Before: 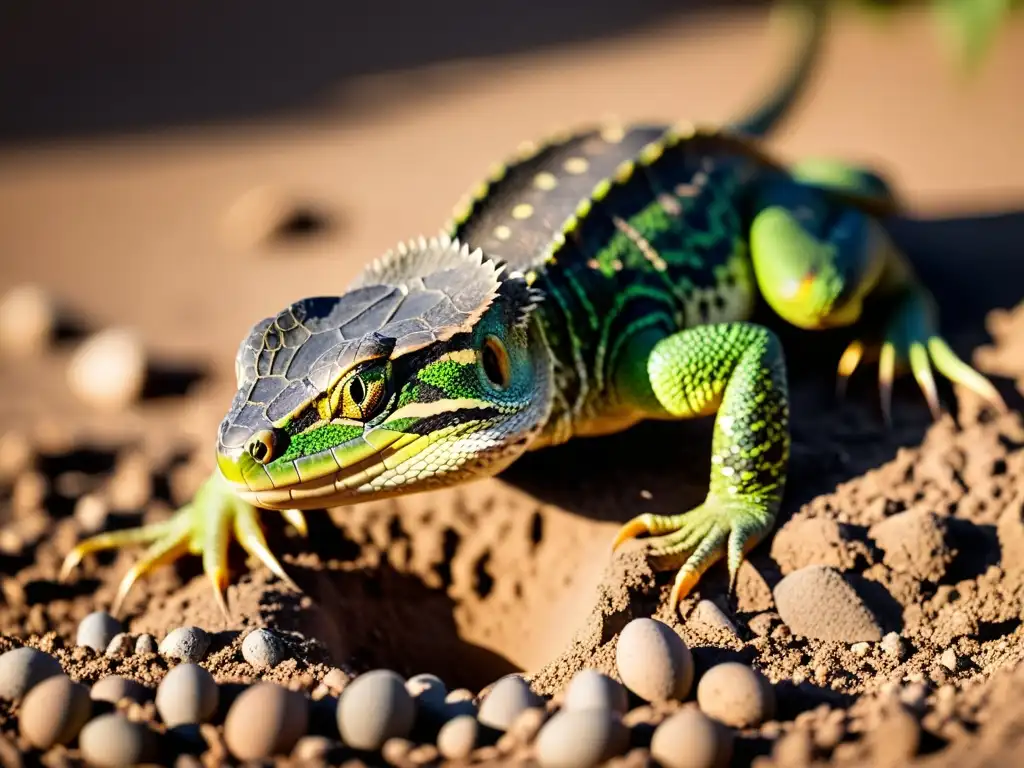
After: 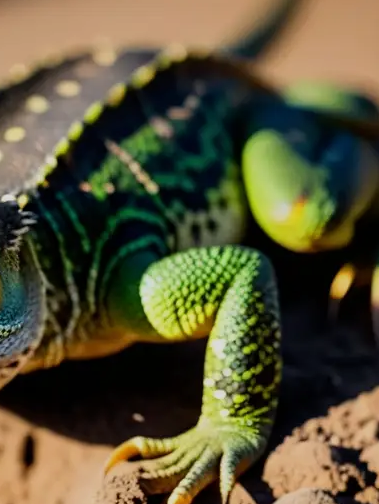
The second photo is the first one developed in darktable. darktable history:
crop and rotate: left 49.695%, top 10.092%, right 13.272%, bottom 24.257%
exposure: exposure -0.49 EV, compensate highlight preservation false
